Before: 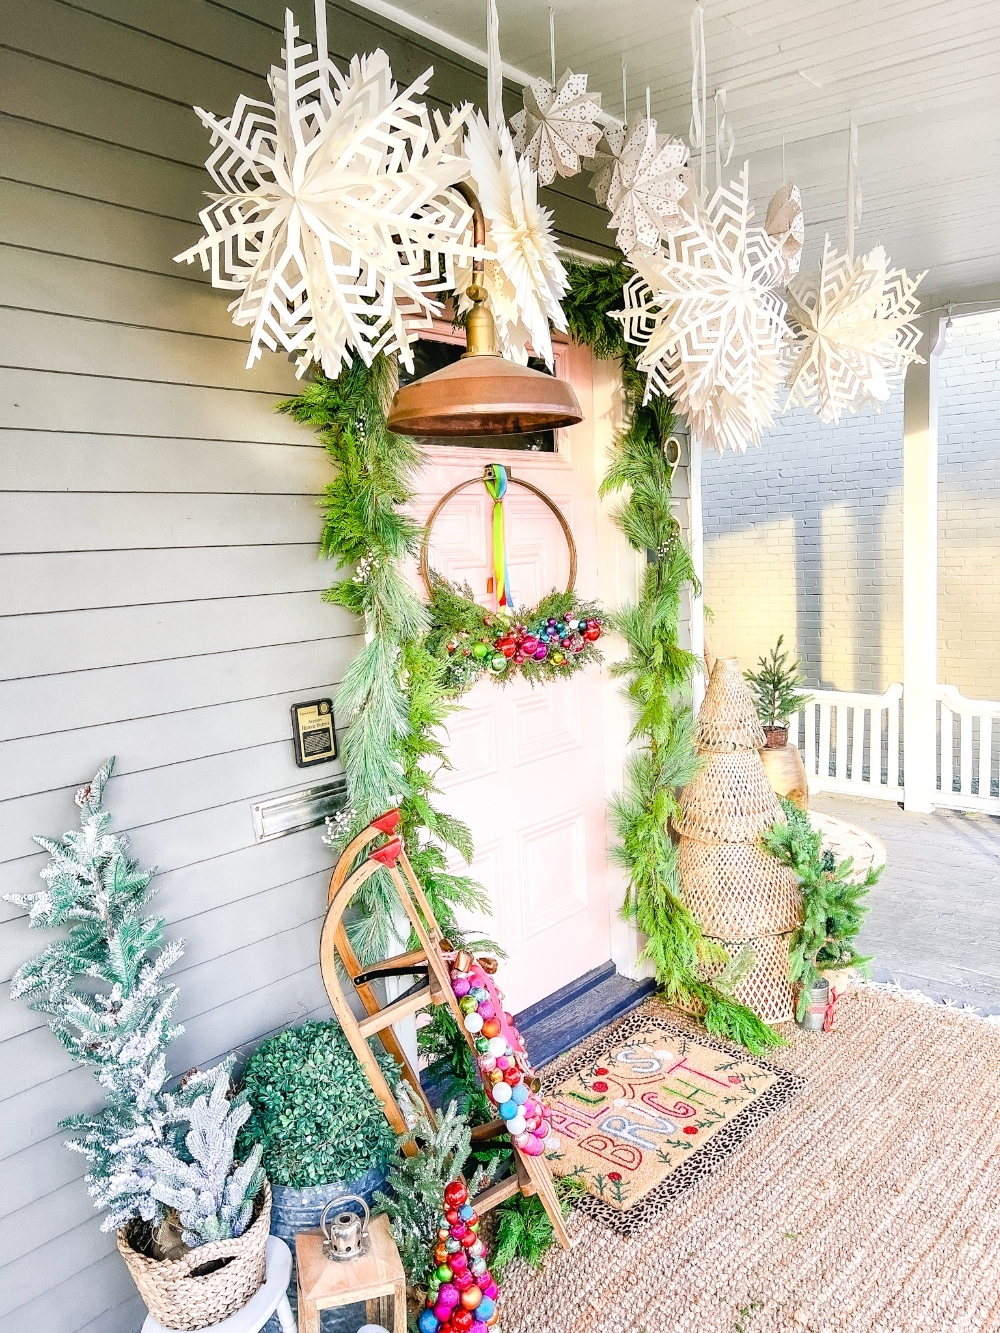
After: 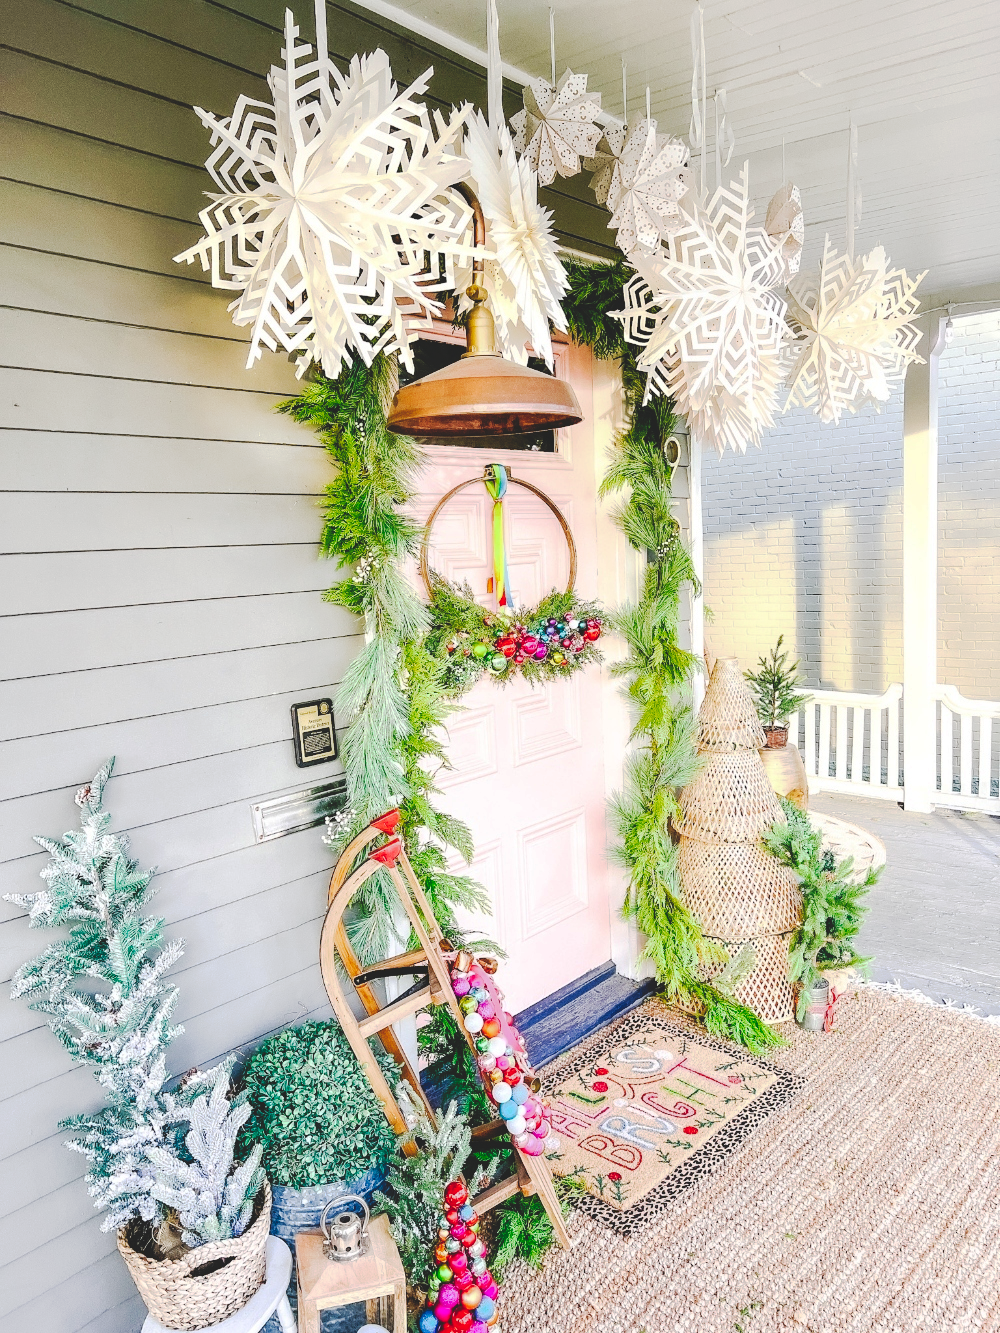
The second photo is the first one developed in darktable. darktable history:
tone curve: curves: ch0 [(0, 0) (0.003, 0.132) (0.011, 0.136) (0.025, 0.14) (0.044, 0.147) (0.069, 0.149) (0.1, 0.156) (0.136, 0.163) (0.177, 0.177) (0.224, 0.2) (0.277, 0.251) (0.335, 0.311) (0.399, 0.387) (0.468, 0.487) (0.543, 0.585) (0.623, 0.675) (0.709, 0.742) (0.801, 0.81) (0.898, 0.867) (1, 1)], preserve colors none
